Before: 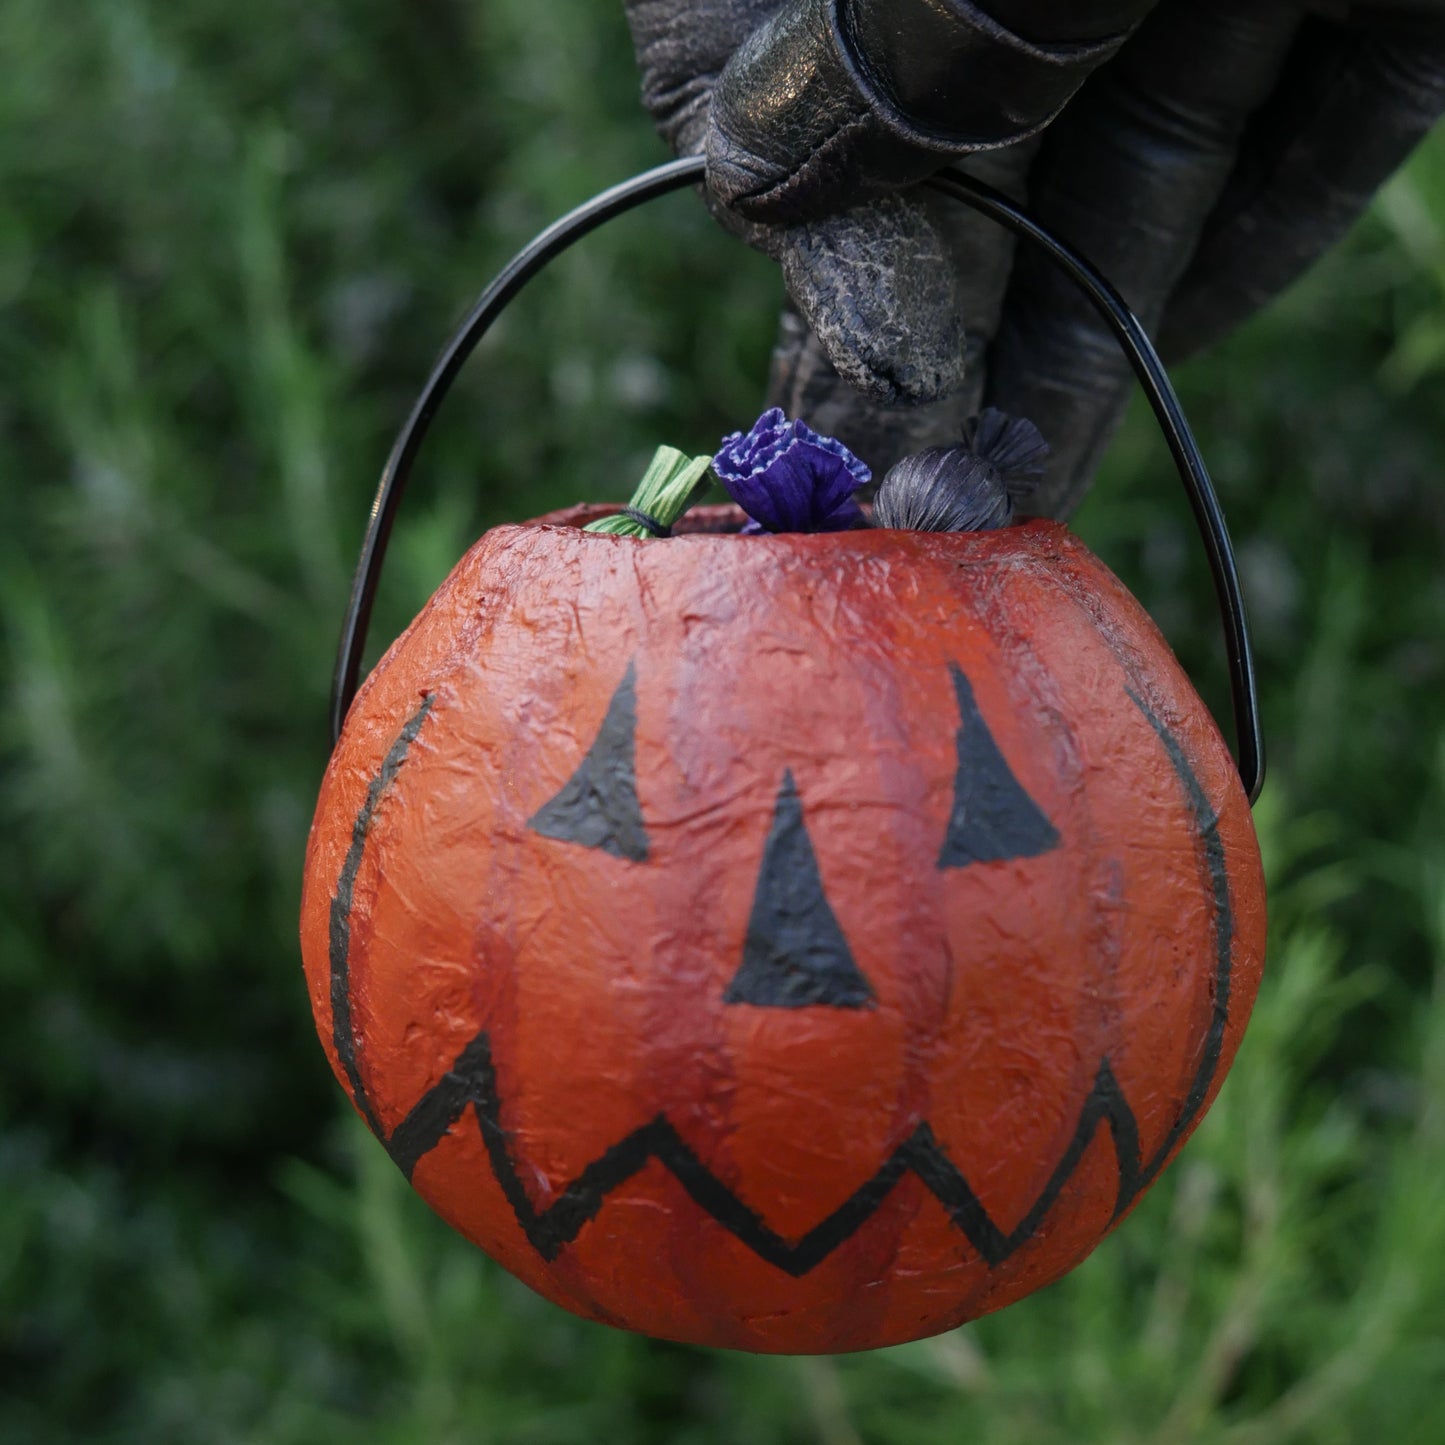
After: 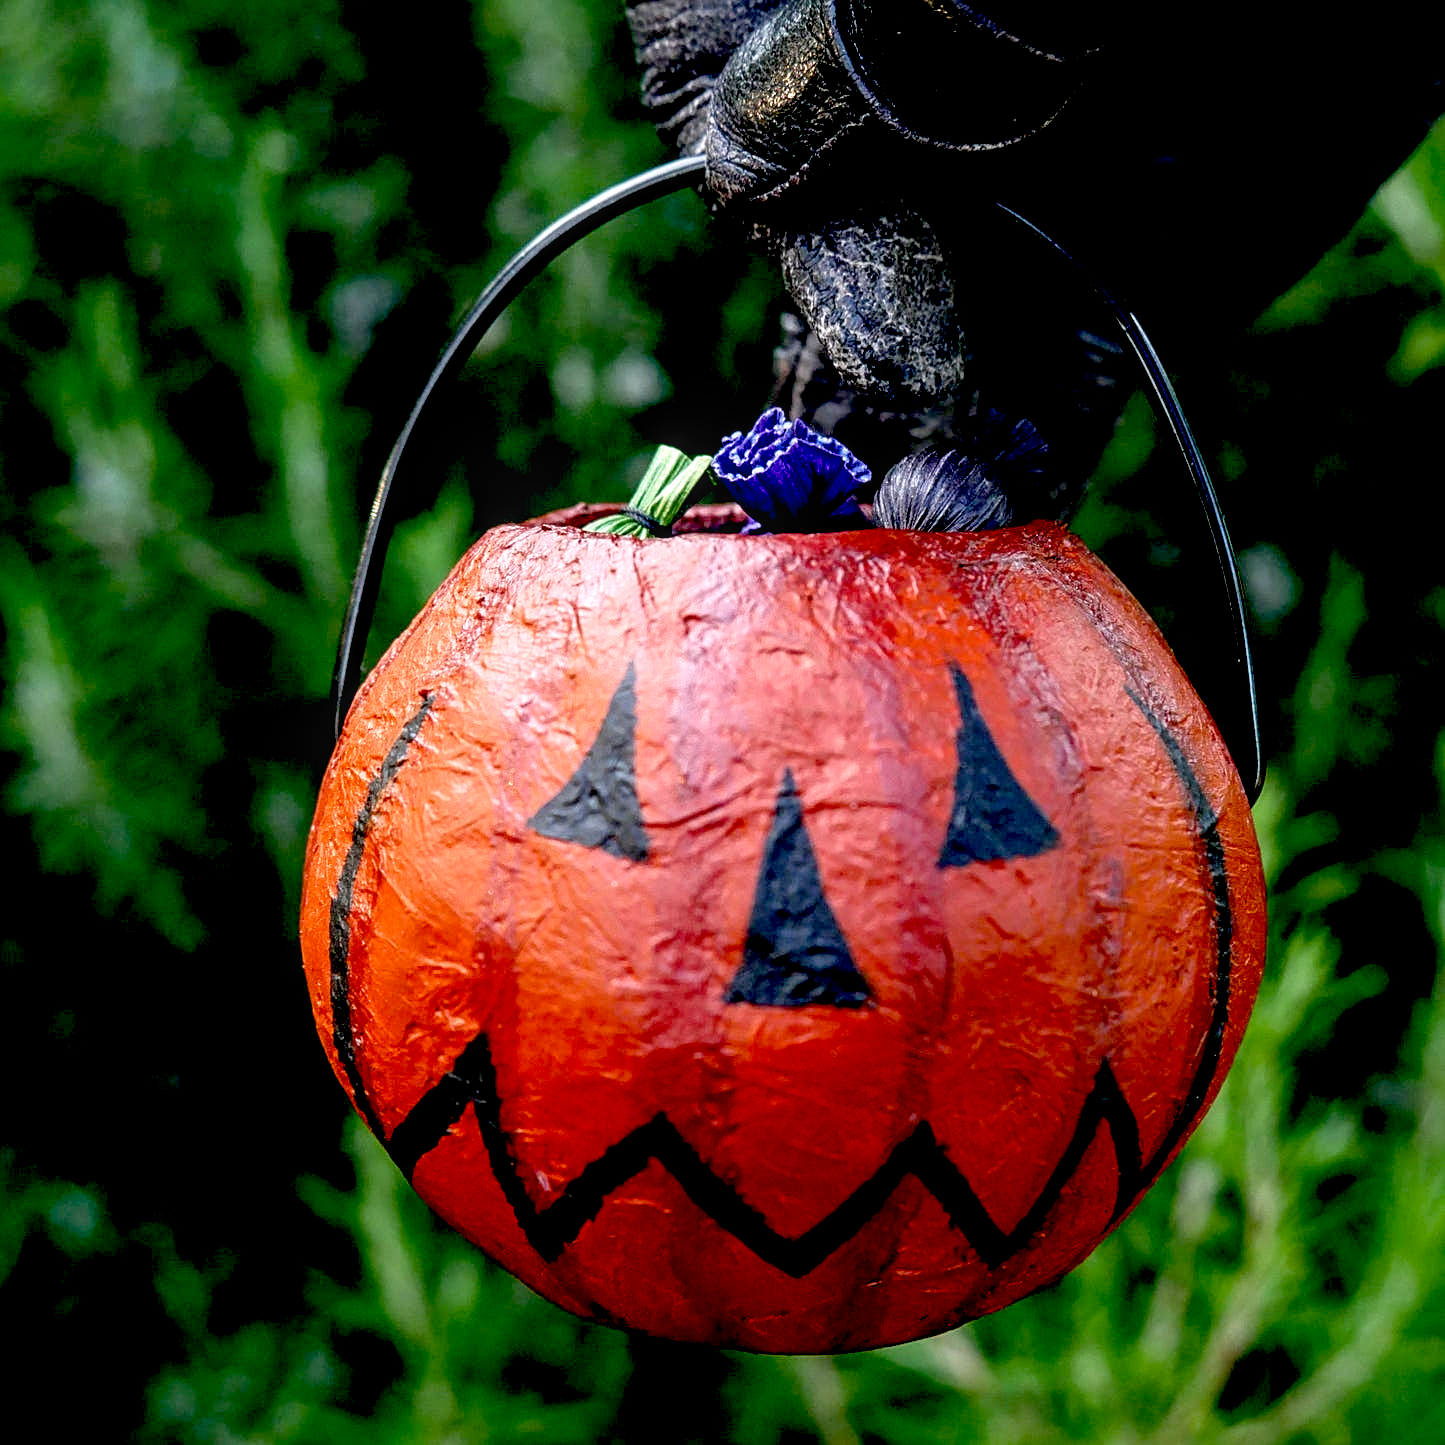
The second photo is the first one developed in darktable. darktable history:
local contrast: on, module defaults
exposure: black level correction 0.036, exposure 0.904 EV, compensate highlight preservation false
sharpen: on, module defaults
base curve: preserve colors none
shadows and highlights: shadows -0.521, highlights 40.11
